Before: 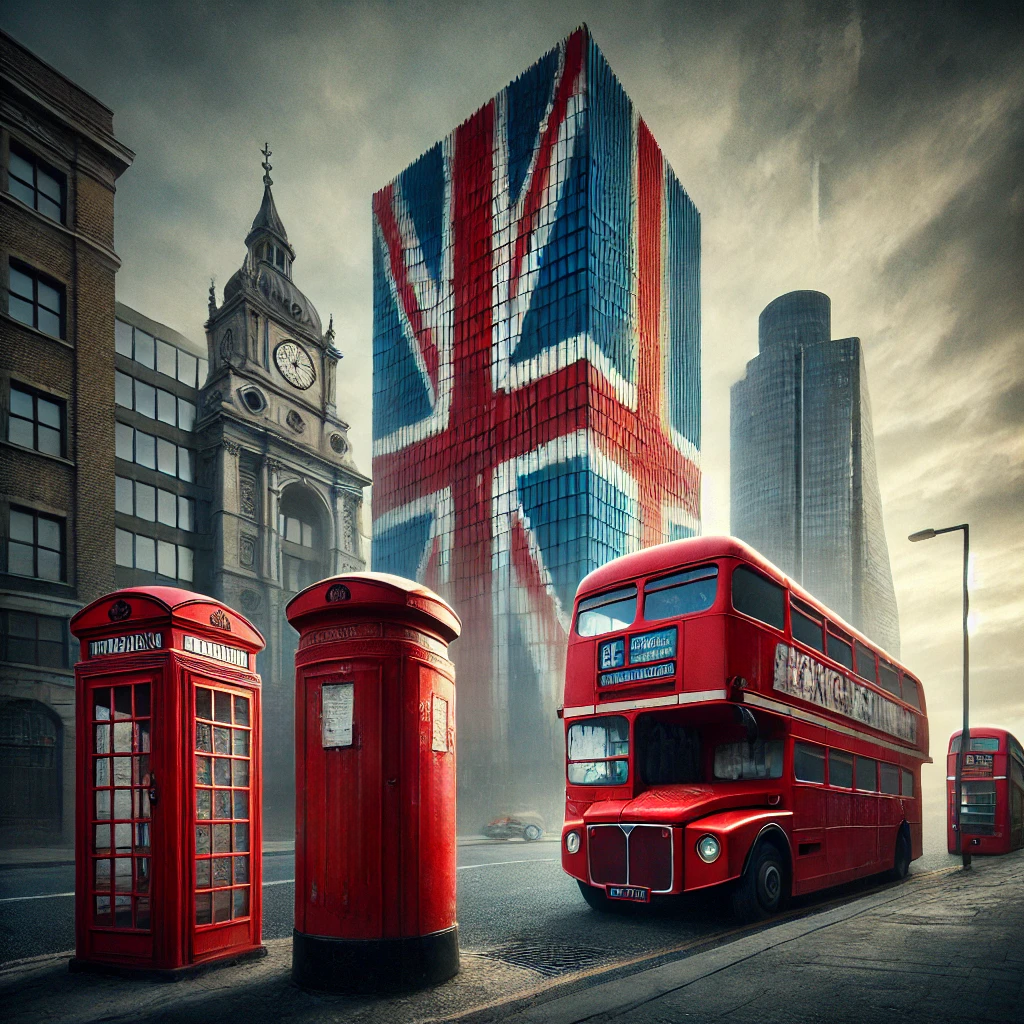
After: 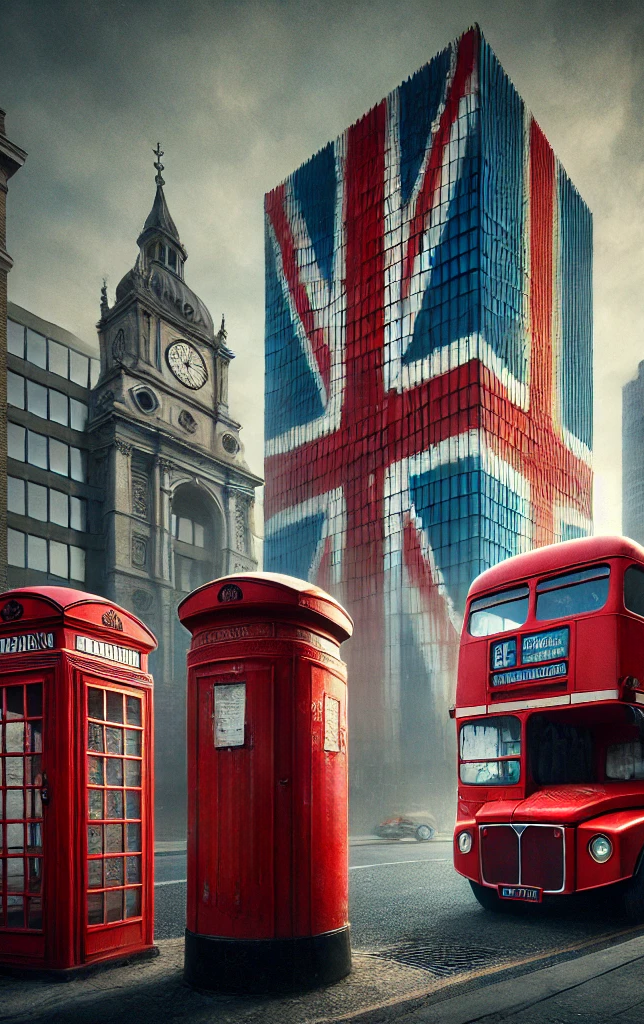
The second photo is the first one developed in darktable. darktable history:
crop: left 10.612%, right 26.474%
